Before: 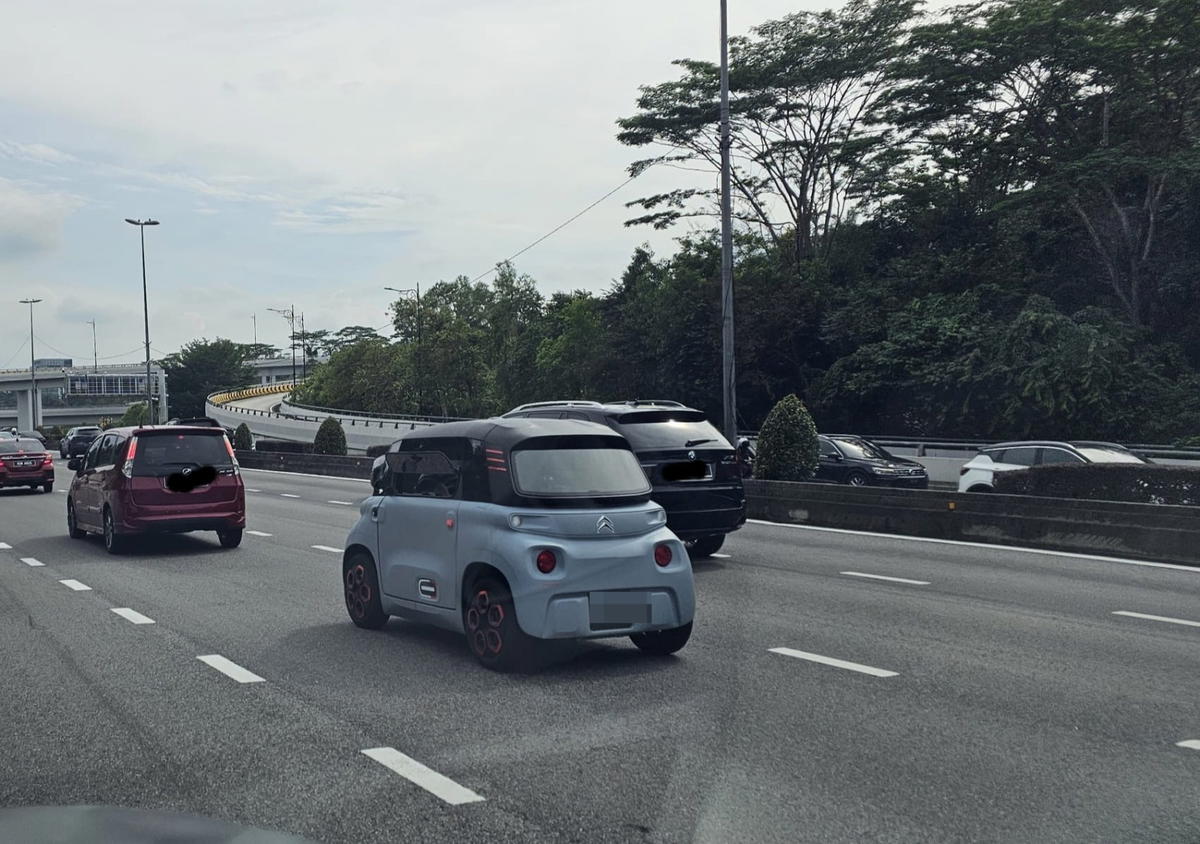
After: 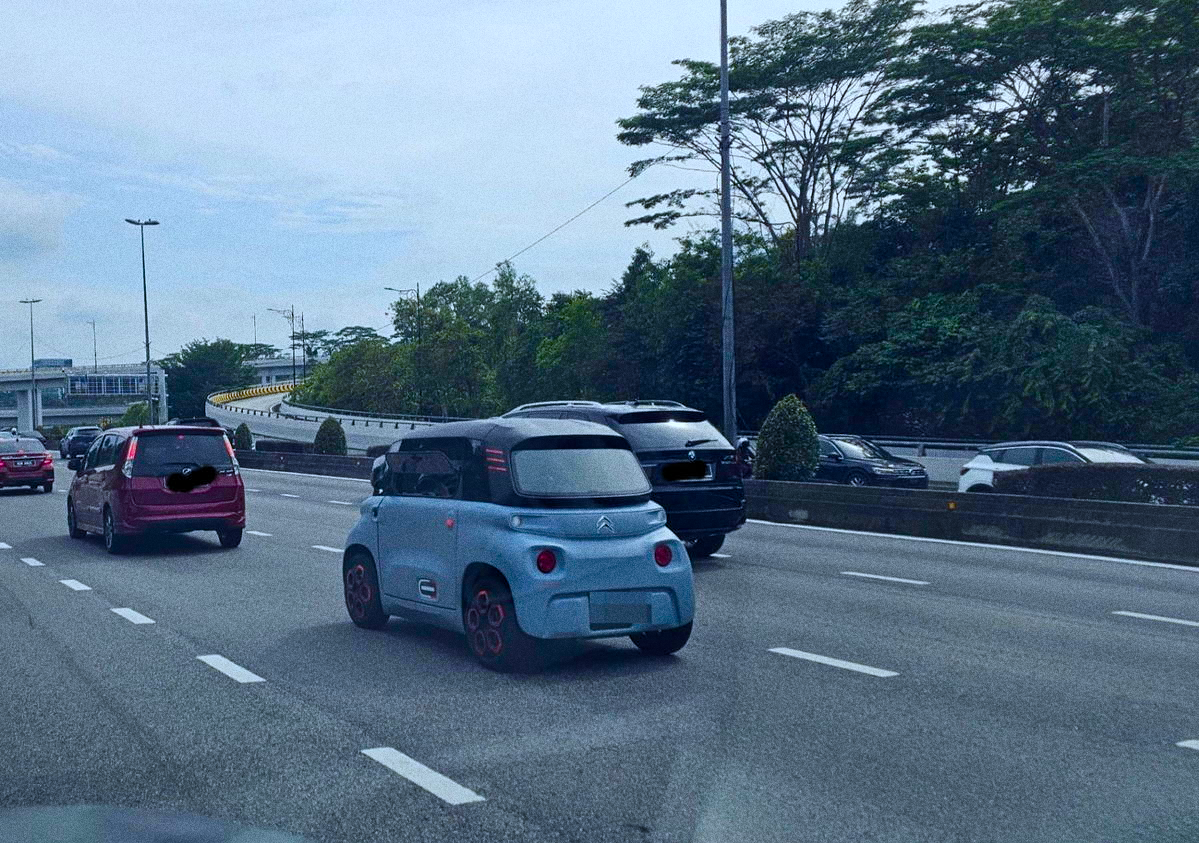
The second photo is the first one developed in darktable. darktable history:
color balance rgb: linear chroma grading › global chroma 18.9%, perceptual saturation grading › global saturation 20%, perceptual saturation grading › highlights -25%, perceptual saturation grading › shadows 50%, global vibrance 18.93%
grain: coarseness 9.61 ISO, strength 35.62%
white balance: red 0.924, blue 1.095
